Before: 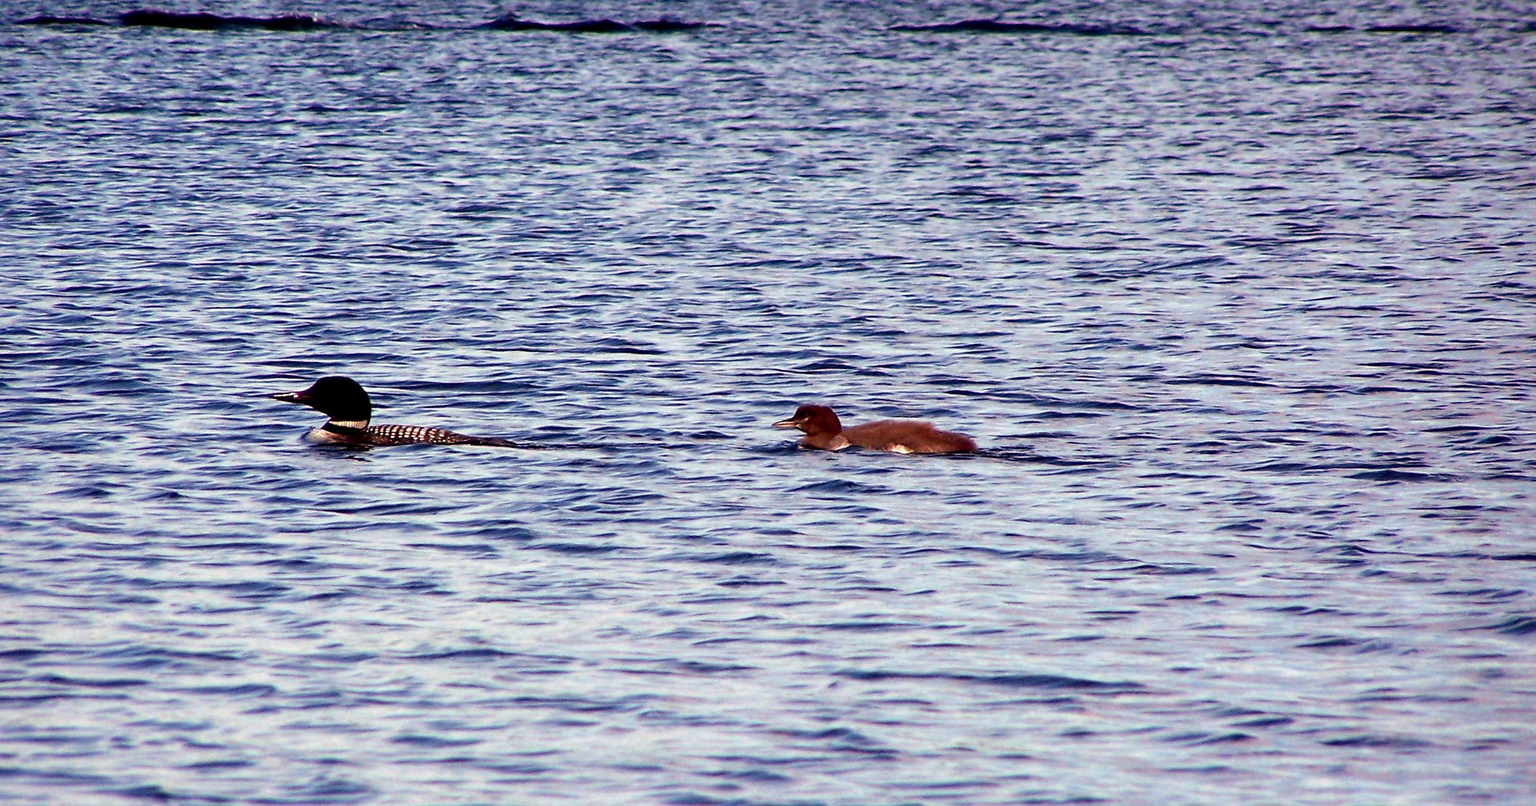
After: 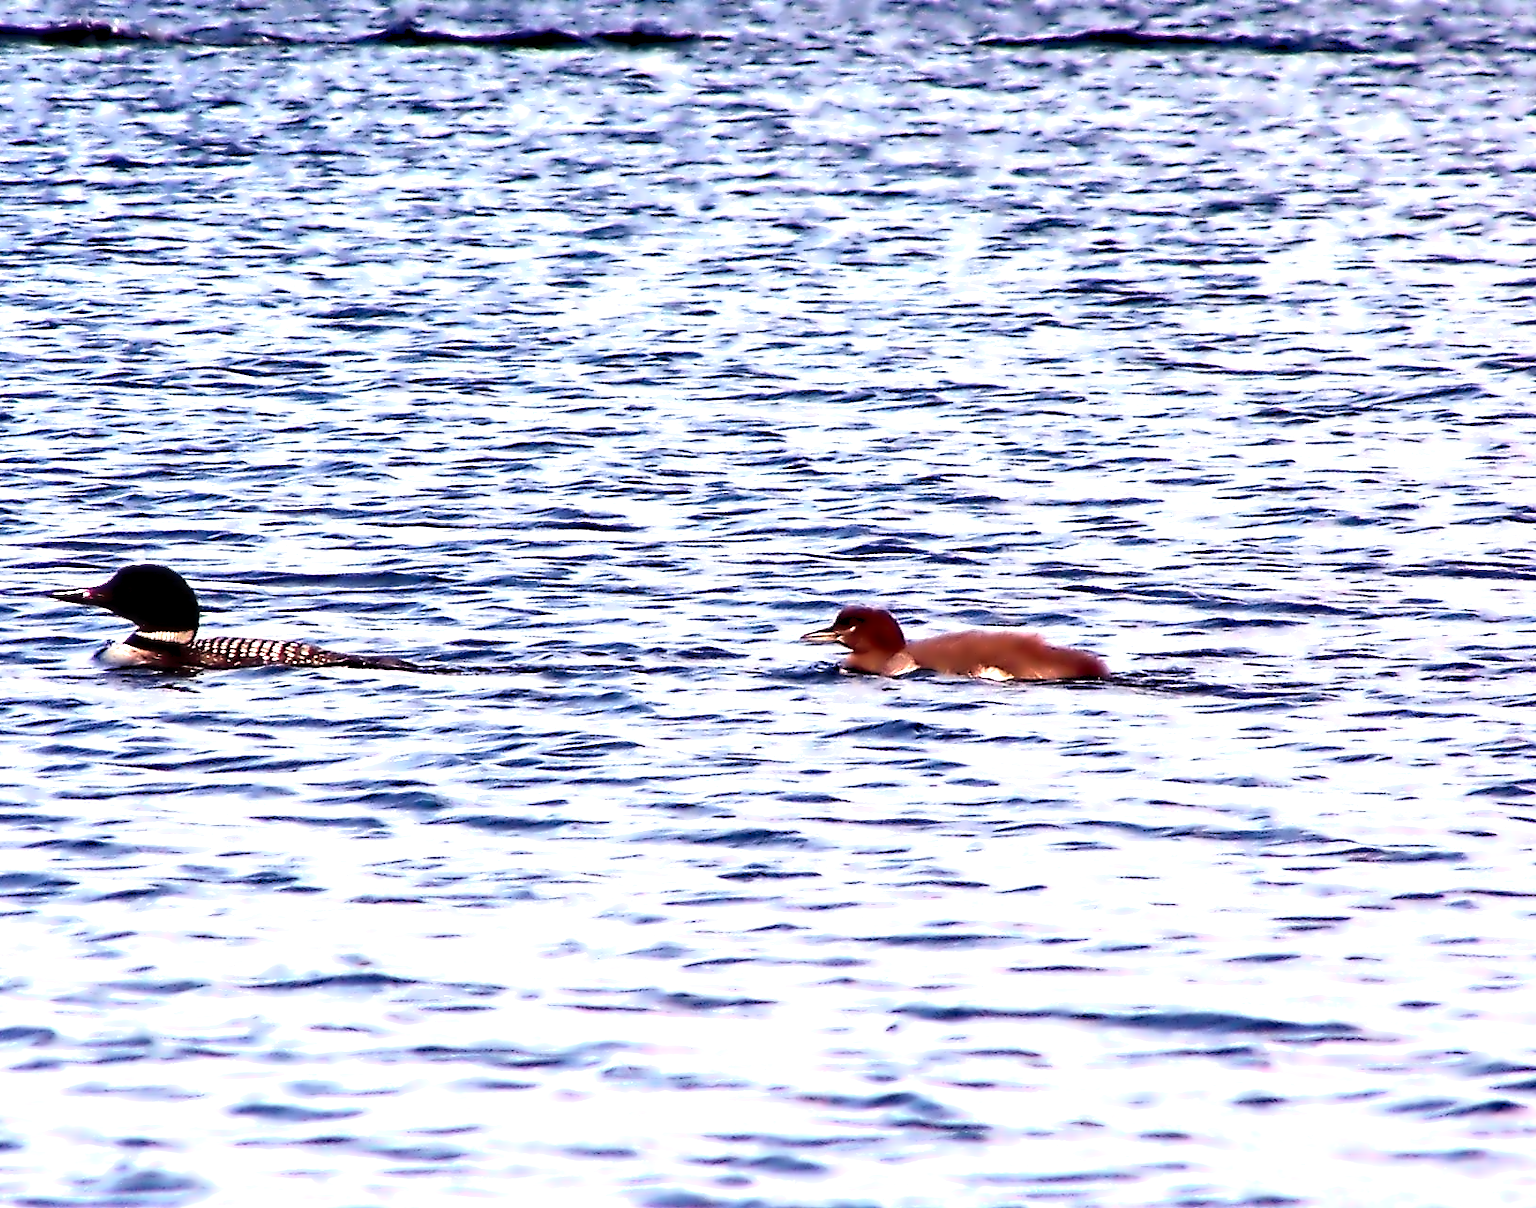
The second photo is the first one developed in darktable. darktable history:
contrast equalizer: octaves 7, y [[0.5, 0.542, 0.583, 0.625, 0.667, 0.708], [0.5 ×6], [0.5 ×6], [0, 0.033, 0.067, 0.1, 0.133, 0.167], [0, 0.05, 0.1, 0.15, 0.2, 0.25]]
crop and rotate: left 15.546%, right 17.787%
lowpass: radius 4, soften with bilateral filter, unbound 0
exposure: black level correction 0, exposure 1.1 EV, compensate exposure bias true, compensate highlight preservation false
levels: levels [0, 0.492, 0.984]
